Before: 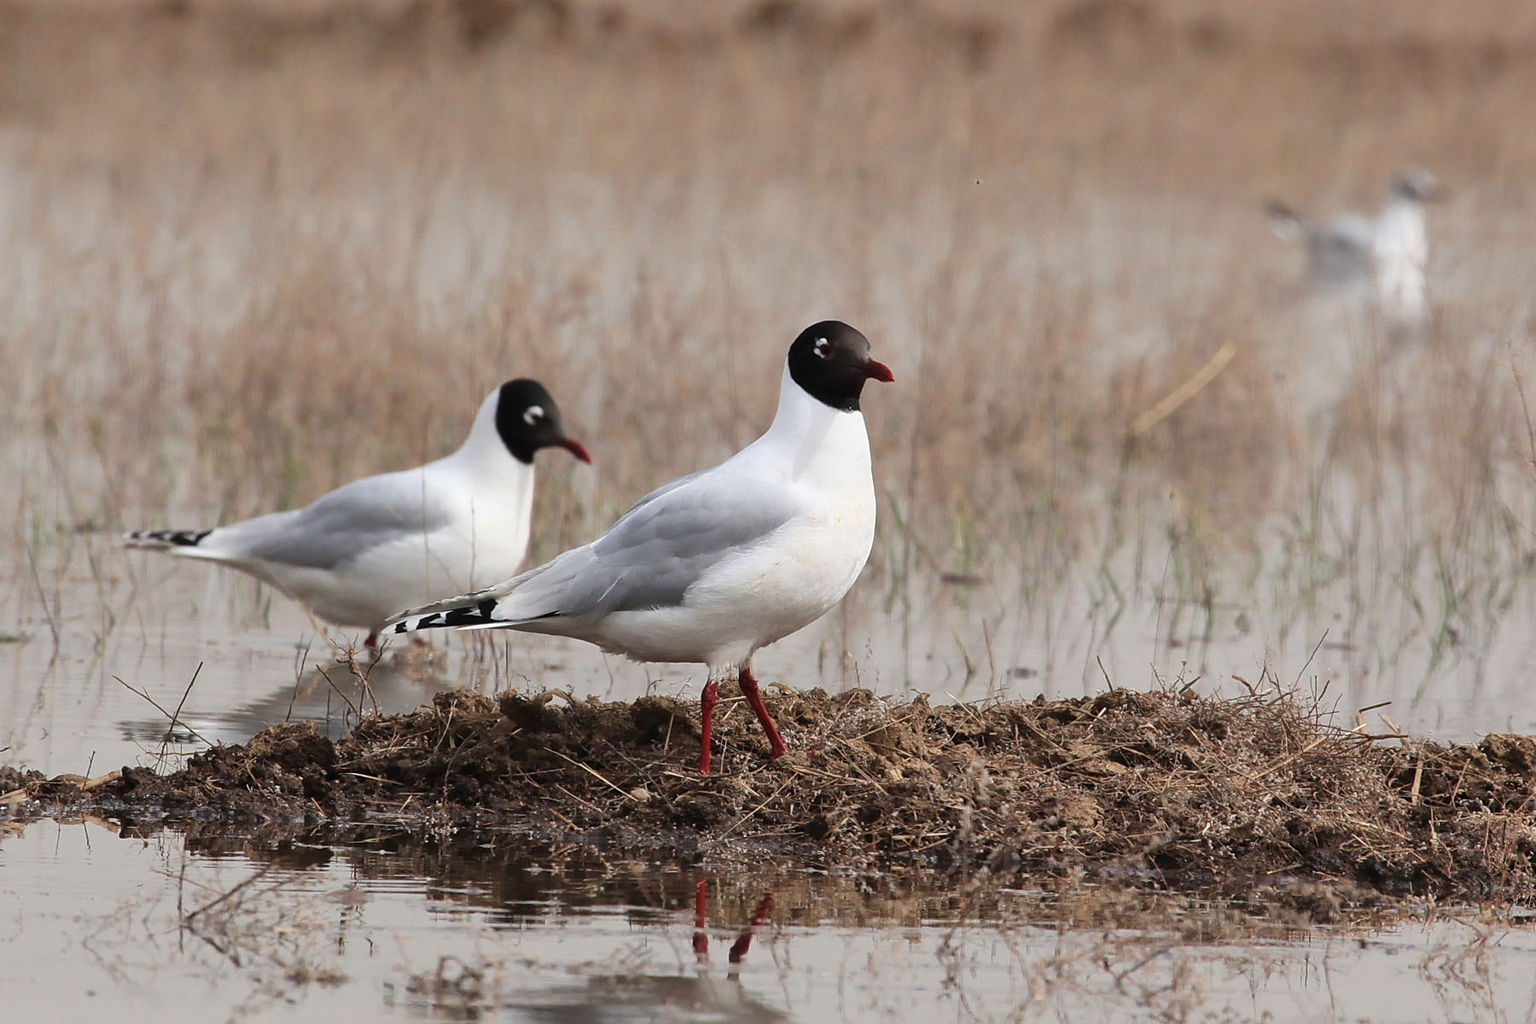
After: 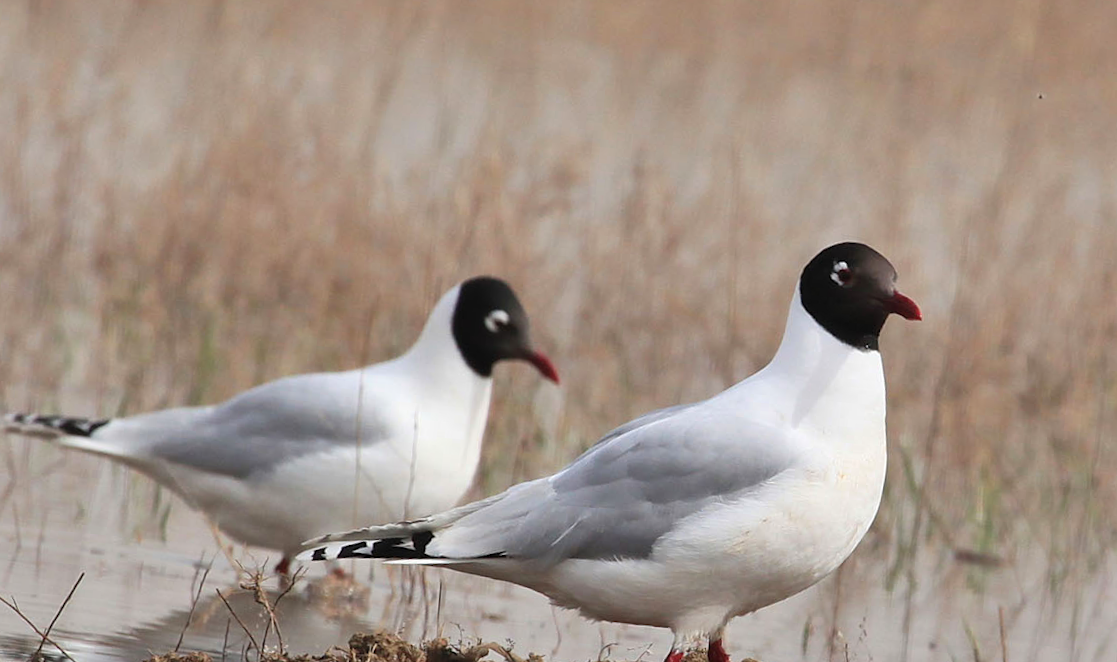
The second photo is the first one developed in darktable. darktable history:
contrast brightness saturation: contrast 0.028, brightness 0.067, saturation 0.126
crop and rotate: angle -5.27°, left 2.148%, top 6.713%, right 27.498%, bottom 30.657%
shadows and highlights: shadows 52.68, soften with gaussian
